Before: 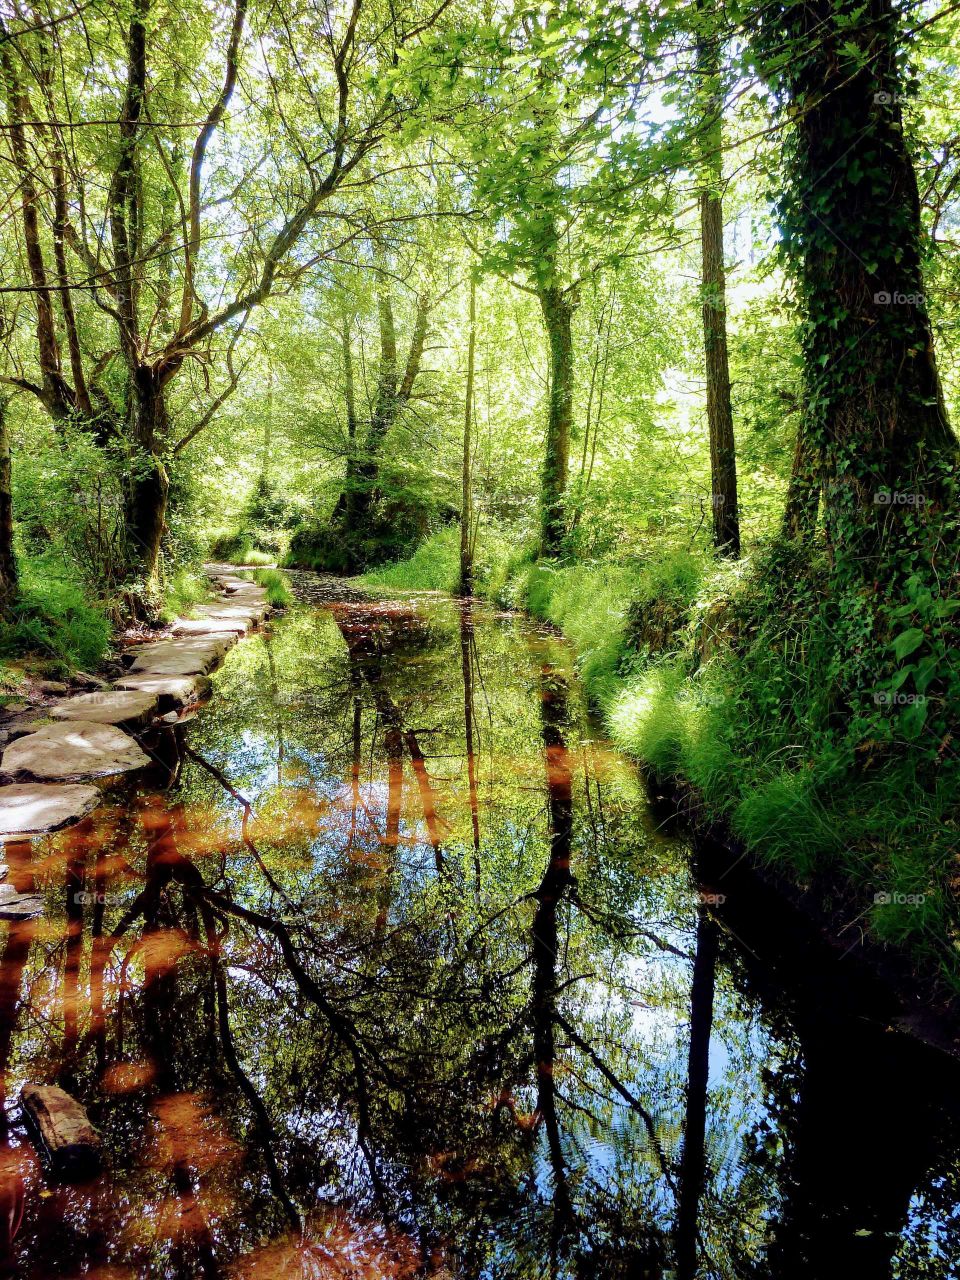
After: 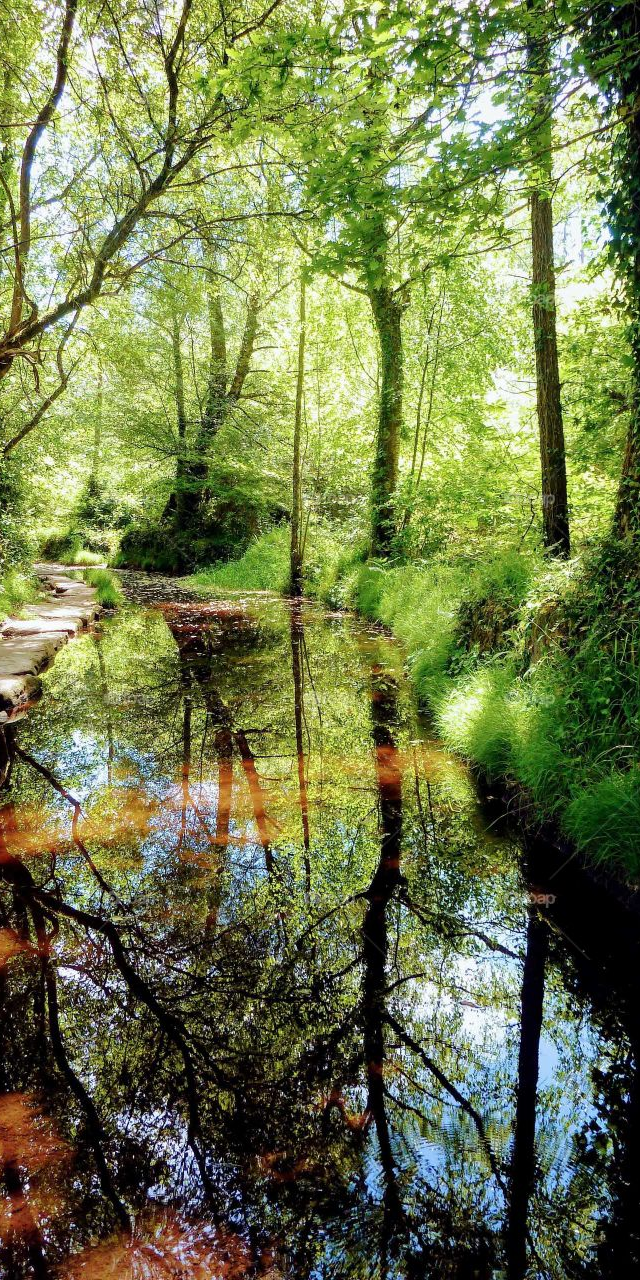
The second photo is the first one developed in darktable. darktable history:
crop and rotate: left 17.812%, right 15.442%
